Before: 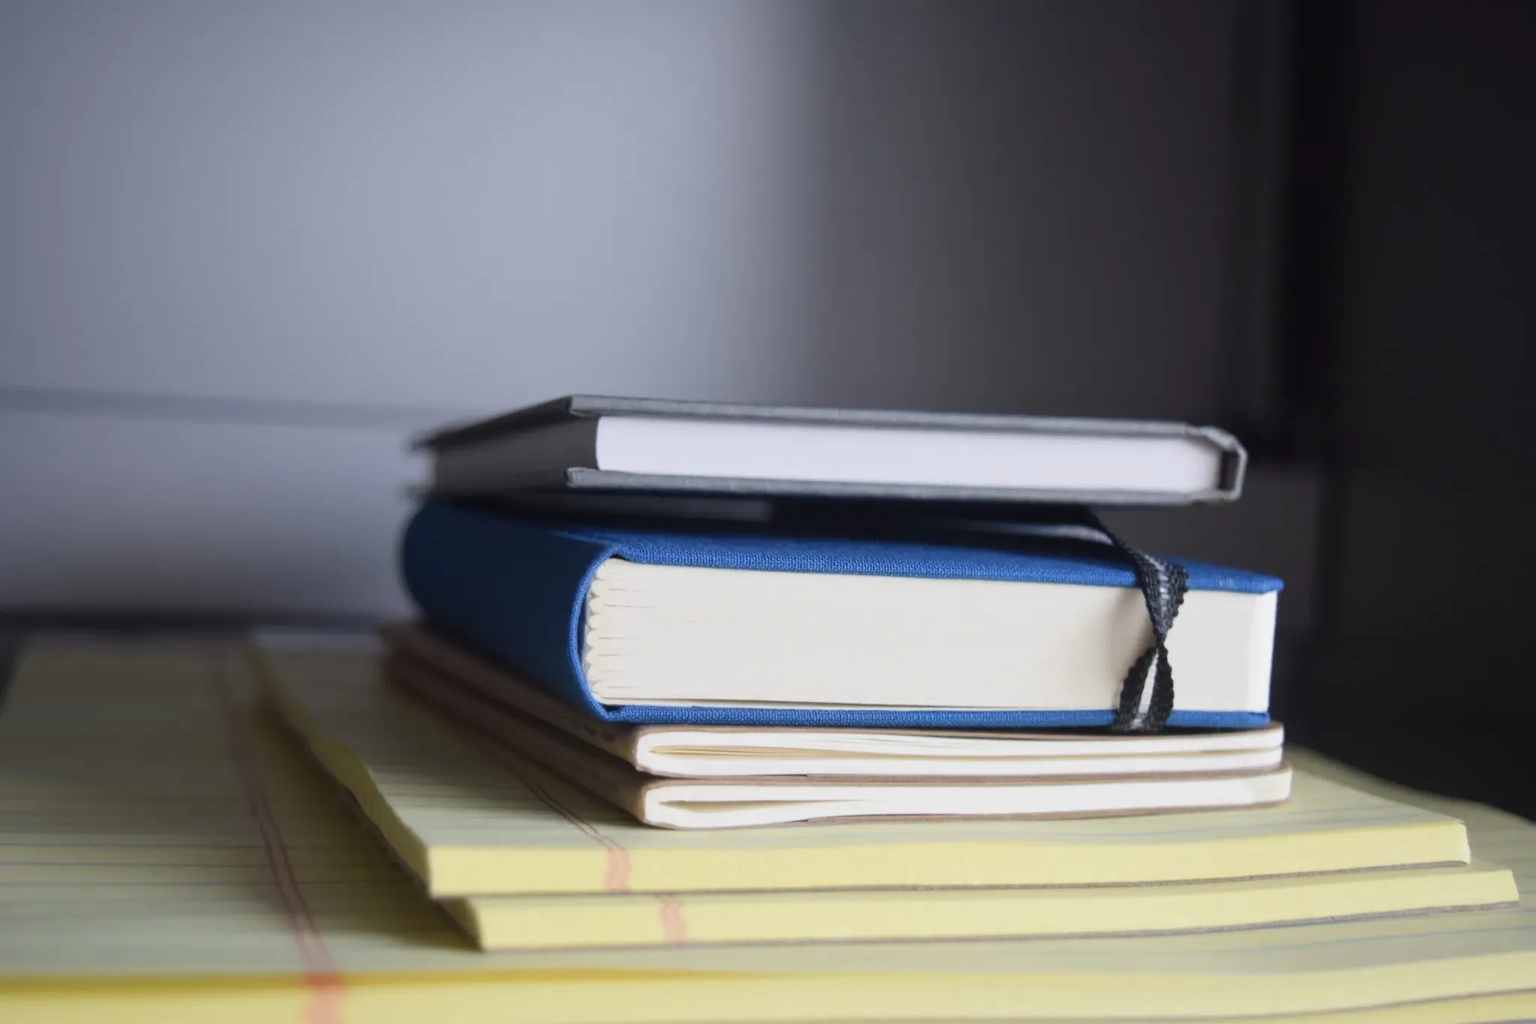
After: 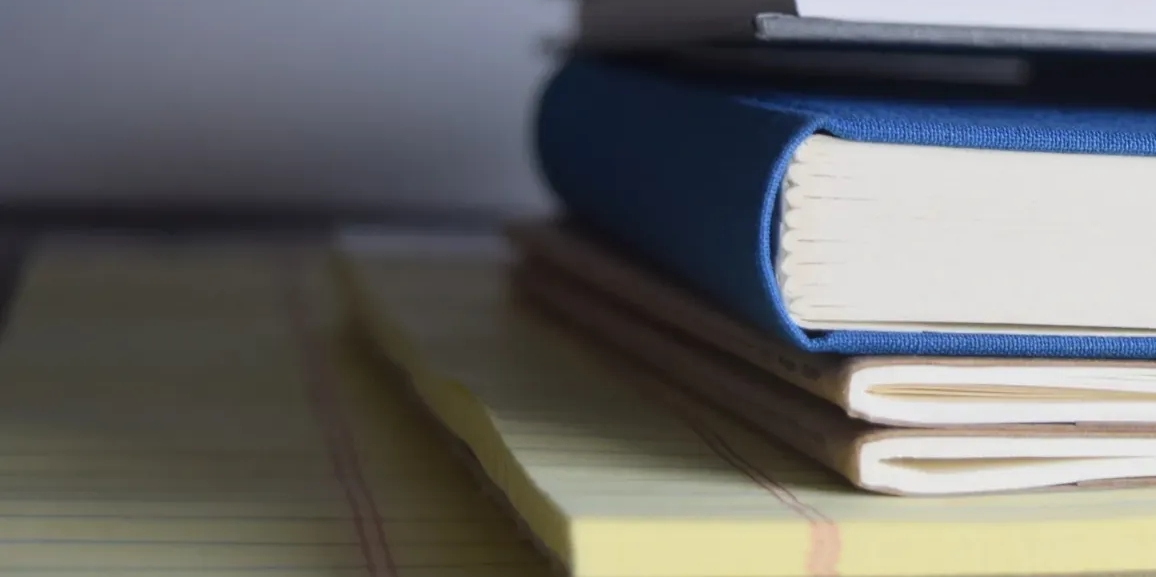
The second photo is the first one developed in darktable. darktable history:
crop: top 44.748%, right 43.529%, bottom 12.969%
